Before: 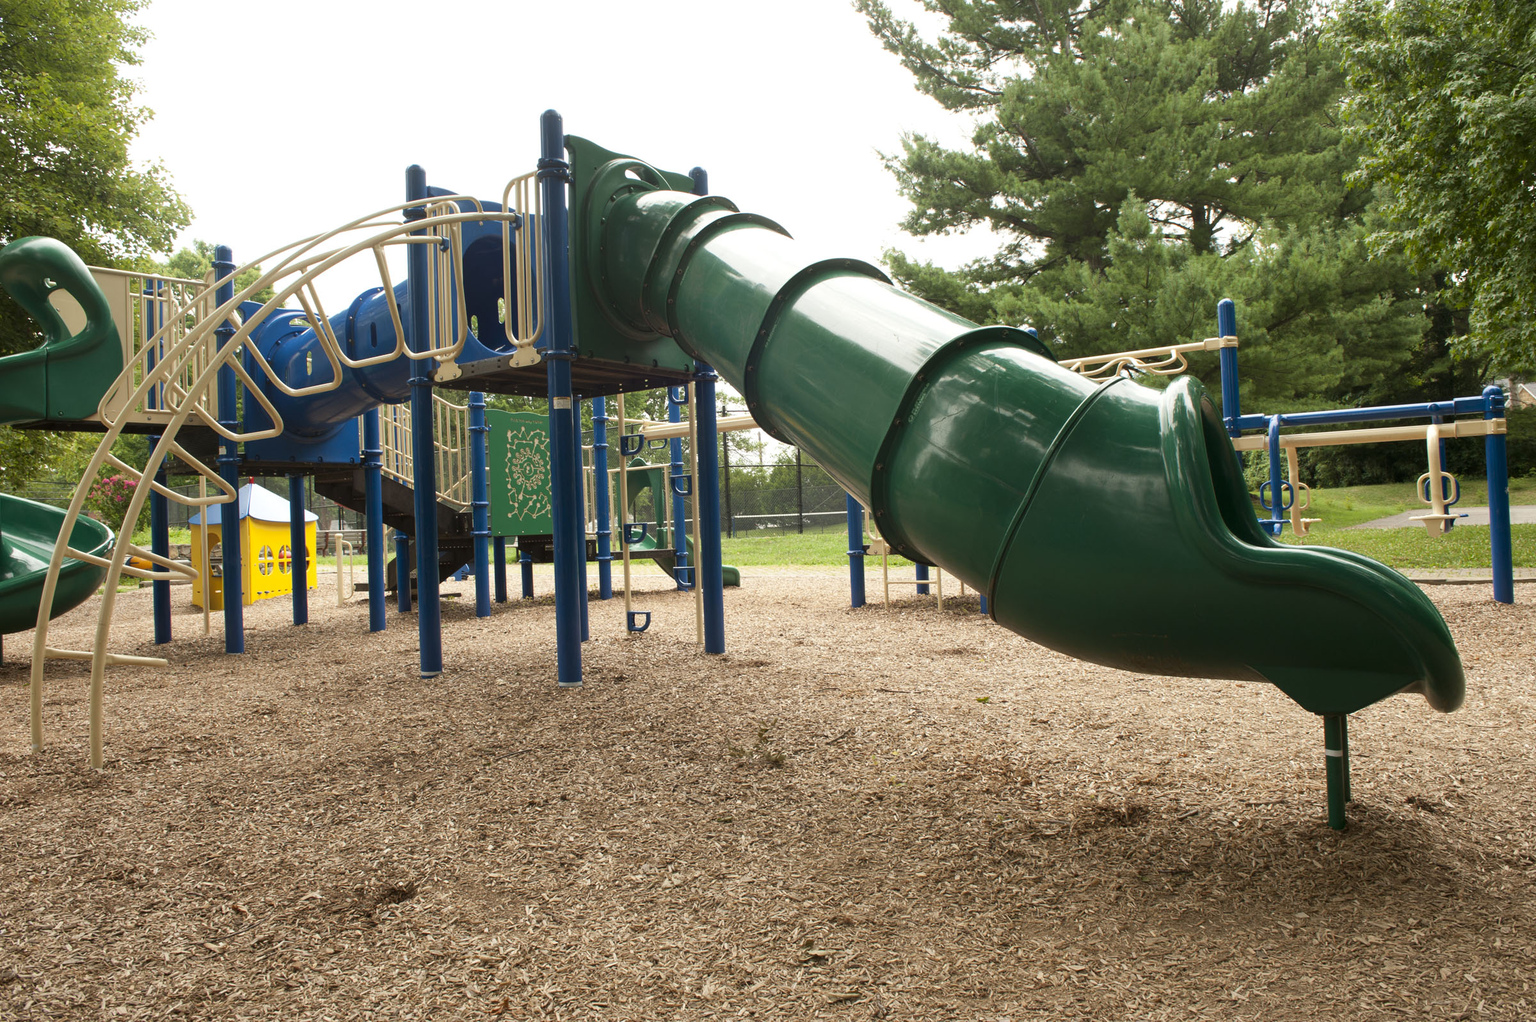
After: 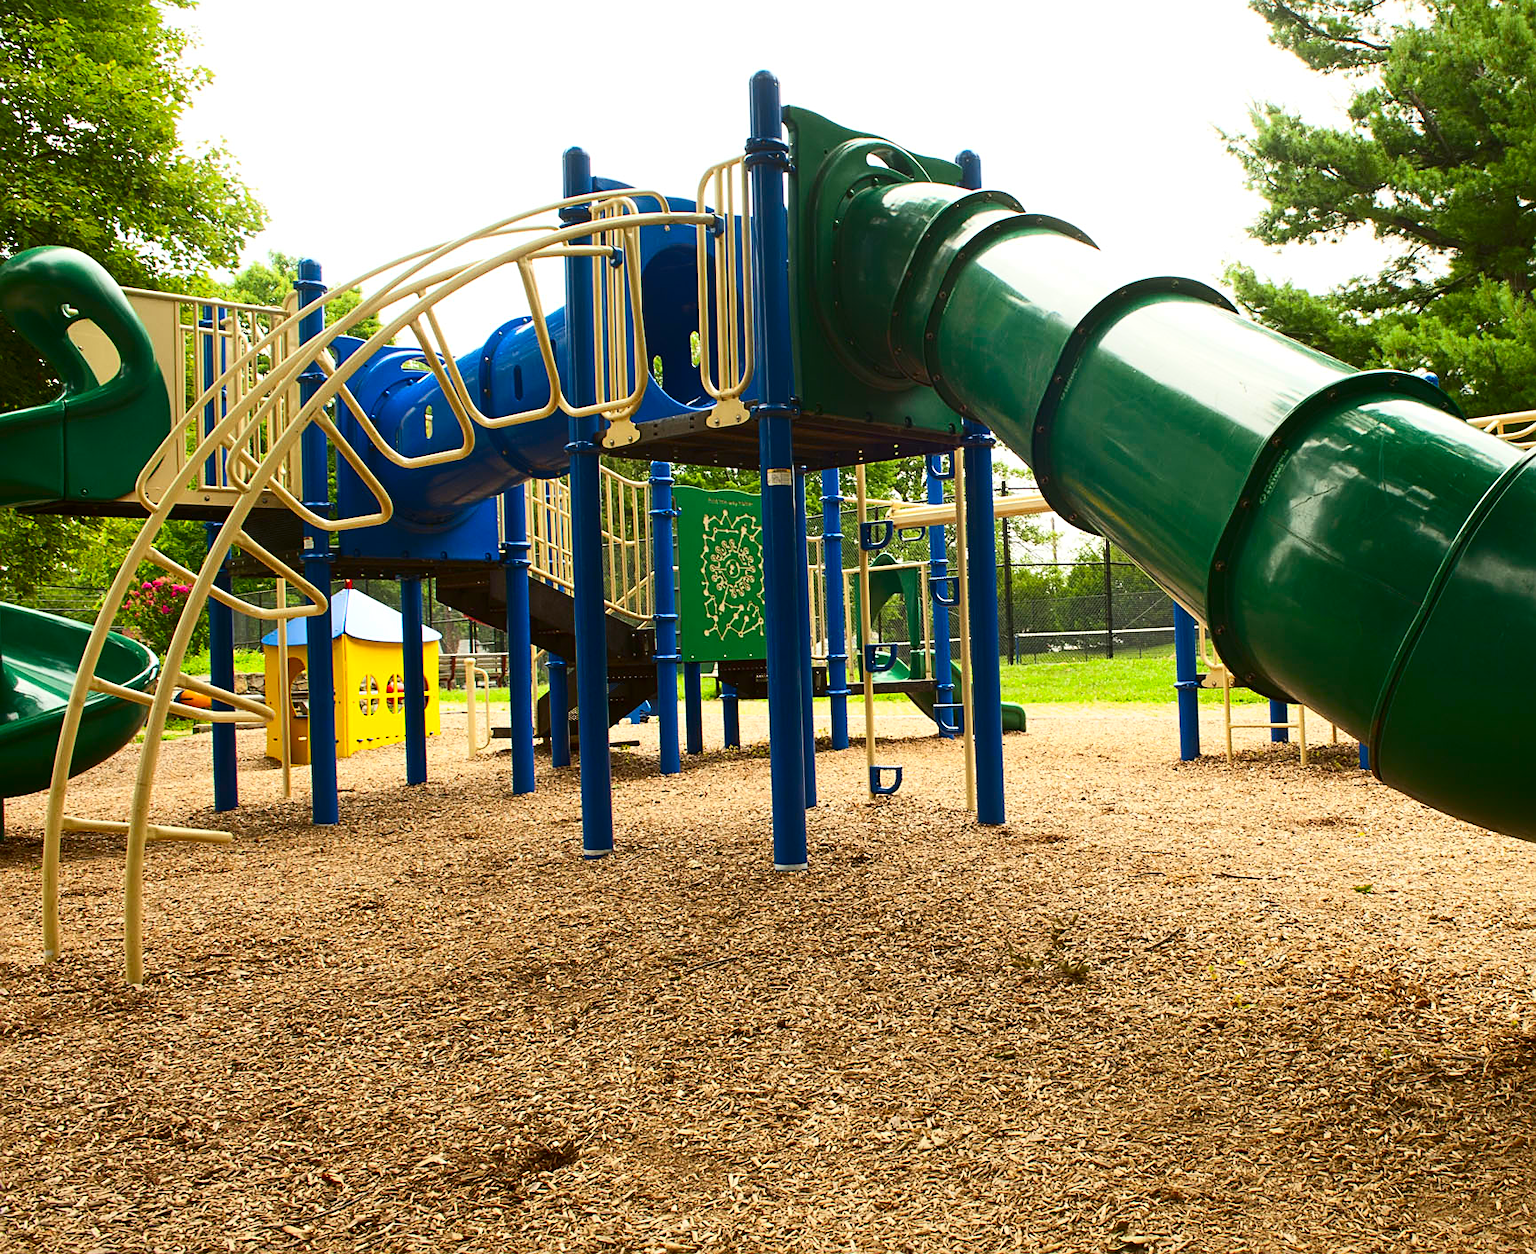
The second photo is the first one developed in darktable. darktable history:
contrast brightness saturation: contrast 0.258, brightness 0.021, saturation 0.88
crop: top 5.8%, right 27.859%, bottom 5.637%
color zones: curves: ch1 [(0, 0.513) (0.143, 0.524) (0.286, 0.511) (0.429, 0.506) (0.571, 0.503) (0.714, 0.503) (0.857, 0.508) (1, 0.513)]
sharpen: on, module defaults
